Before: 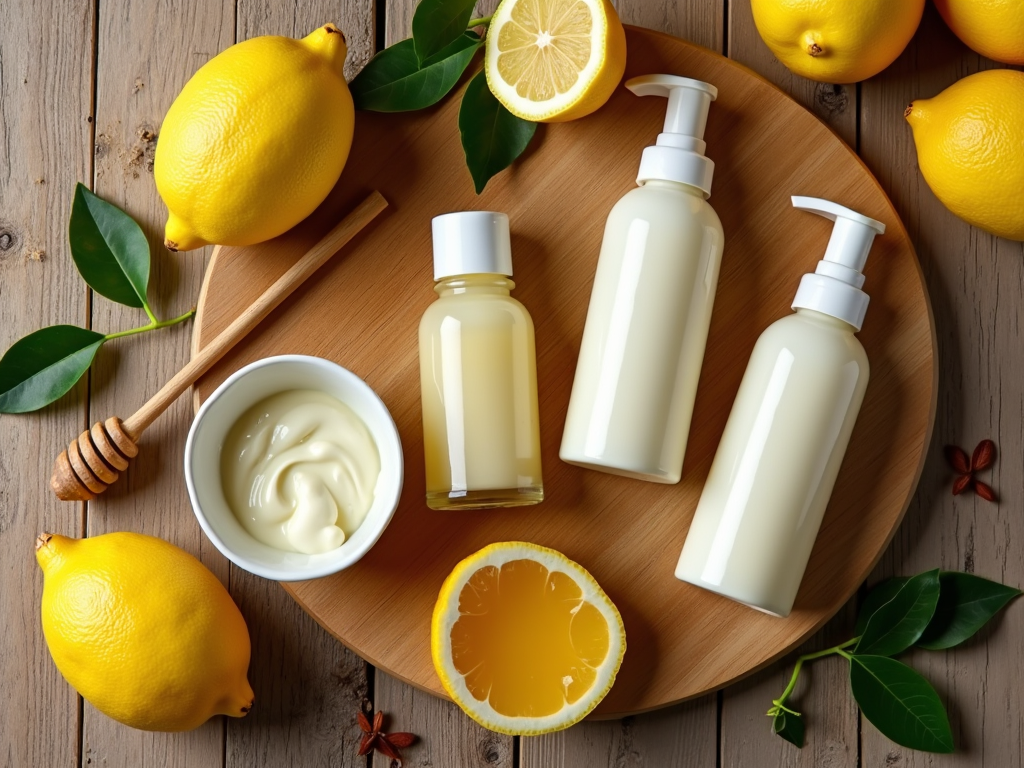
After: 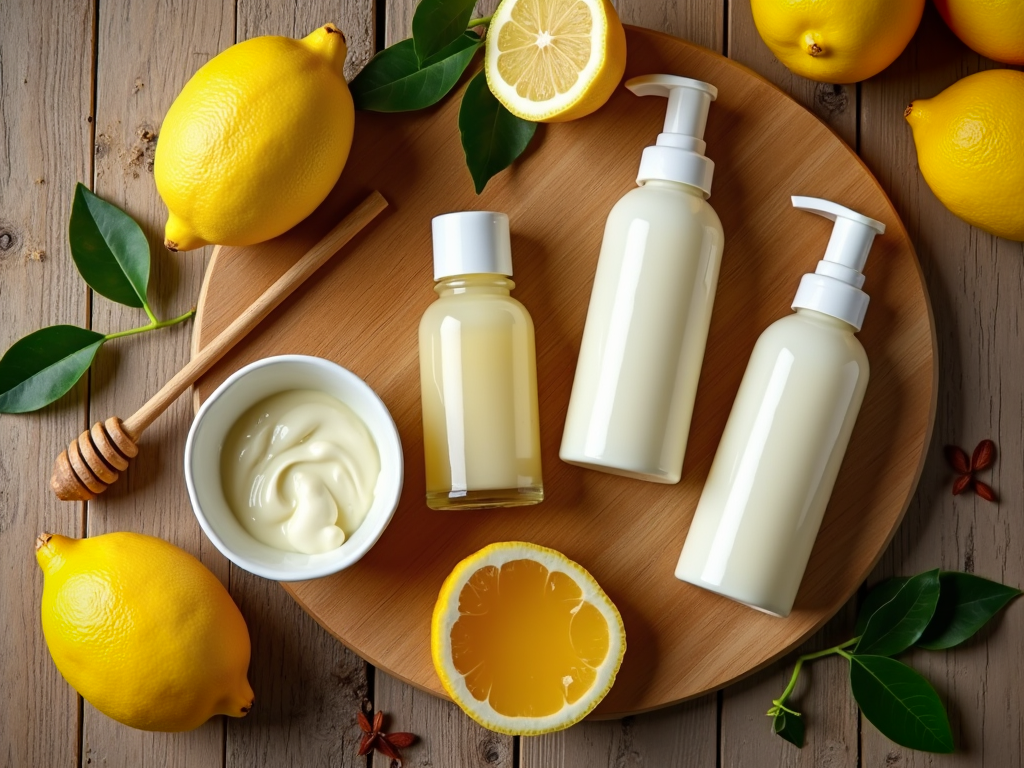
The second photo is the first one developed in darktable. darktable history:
vignetting: fall-off start 88.53%, fall-off radius 44.2%, saturation 0.376, width/height ratio 1.161
sharpen: radius 2.883, amount 0.868, threshold 47.523
